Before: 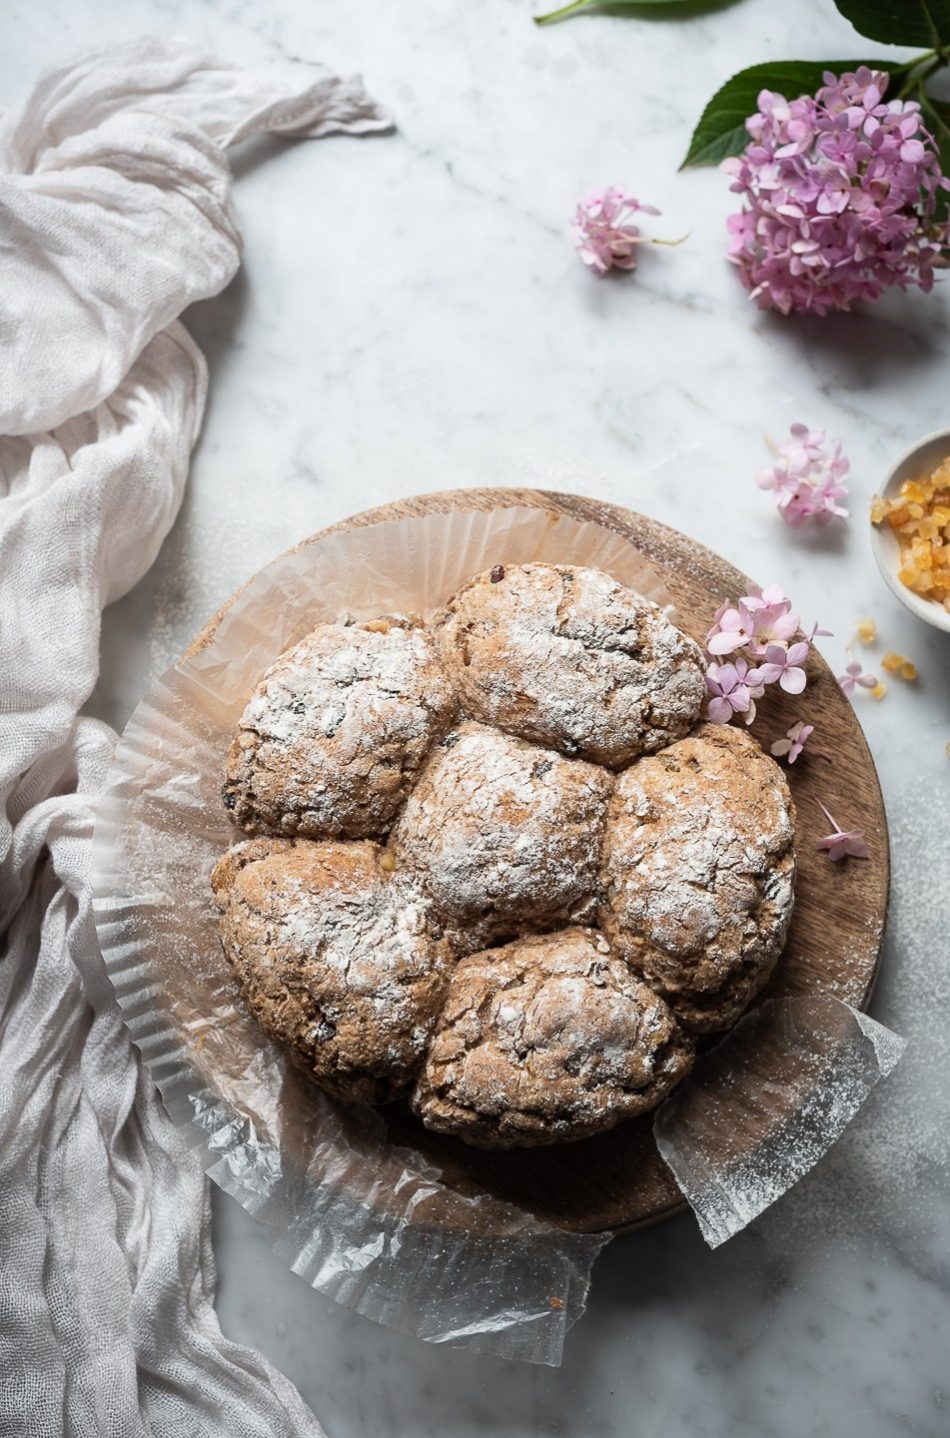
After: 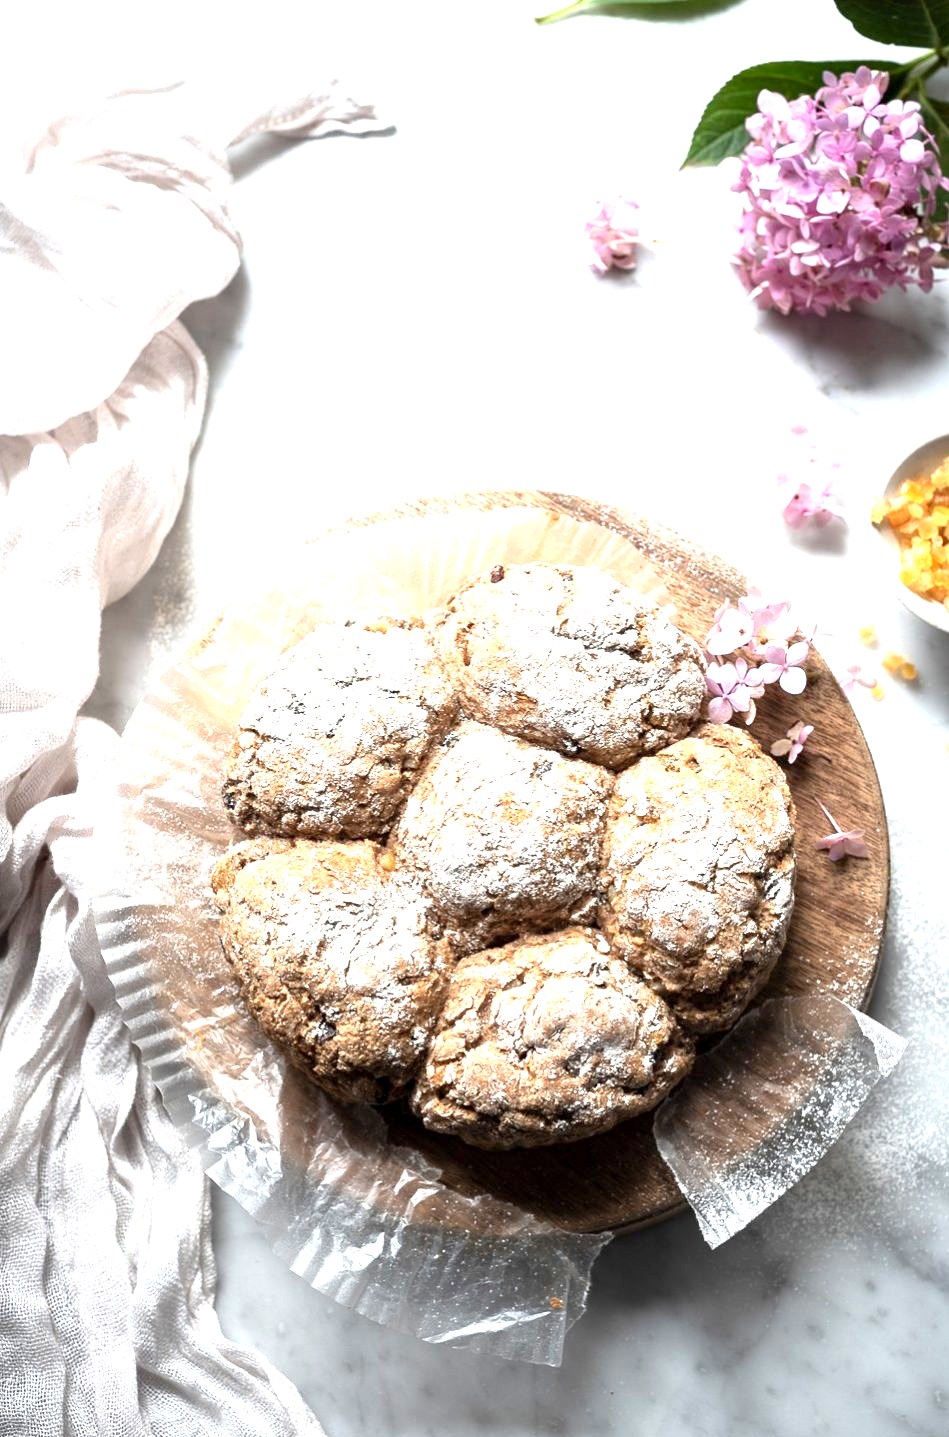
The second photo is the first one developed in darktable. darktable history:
exposure: black level correction 0.001, exposure 1.31 EV, compensate highlight preservation false
